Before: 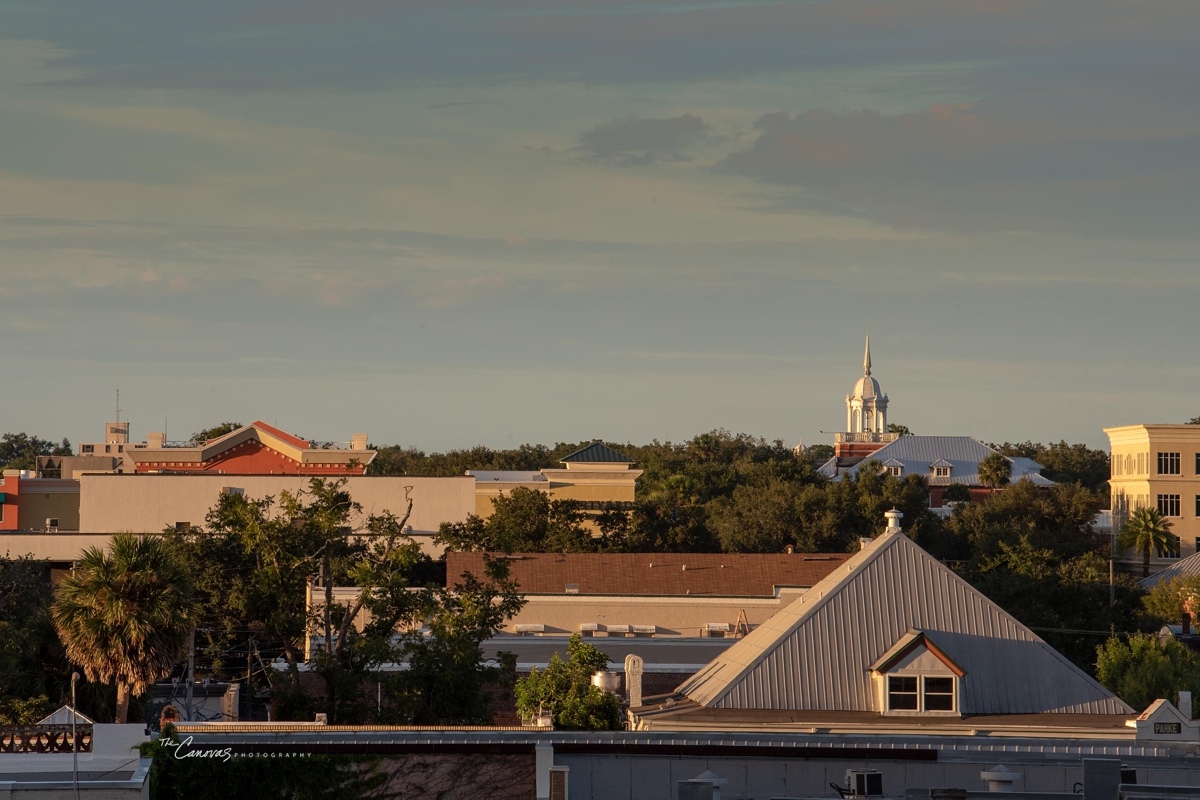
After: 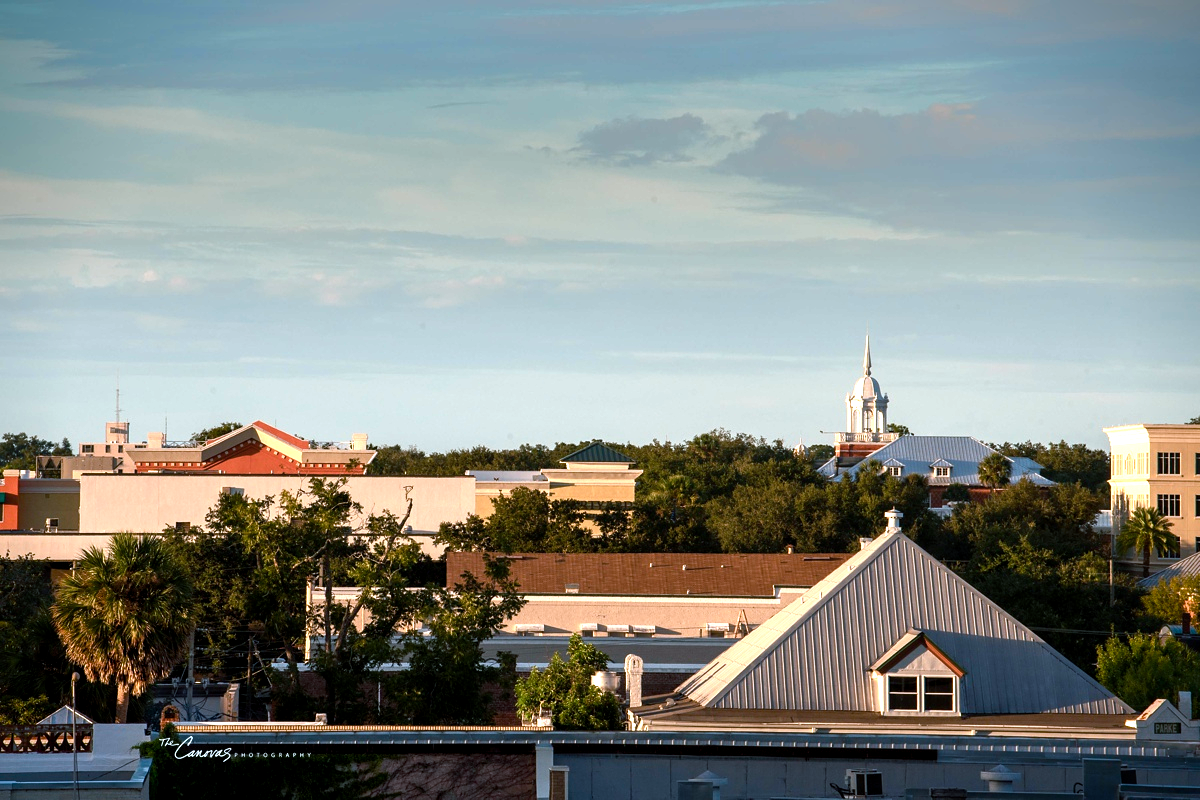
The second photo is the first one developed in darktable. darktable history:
exposure: black level correction 0, exposure 0.7 EV, compensate exposure bias true, compensate highlight preservation false
vignetting: fall-off start 88.53%, fall-off radius 44.2%, saturation 0.376, width/height ratio 1.161
color correction: highlights a* -9.73, highlights b* -21.22
color balance rgb: shadows lift › chroma 2%, shadows lift › hue 185.64°, power › luminance 1.48%, highlights gain › chroma 3%, highlights gain › hue 54.51°, global offset › luminance -0.4%, perceptual saturation grading › highlights -18.47%, perceptual saturation grading › mid-tones 6.62%, perceptual saturation grading › shadows 28.22%, perceptual brilliance grading › highlights 15.68%, perceptual brilliance grading › shadows -14.29%, global vibrance 25.96%, contrast 6.45%
contrast brightness saturation: contrast 0.05
